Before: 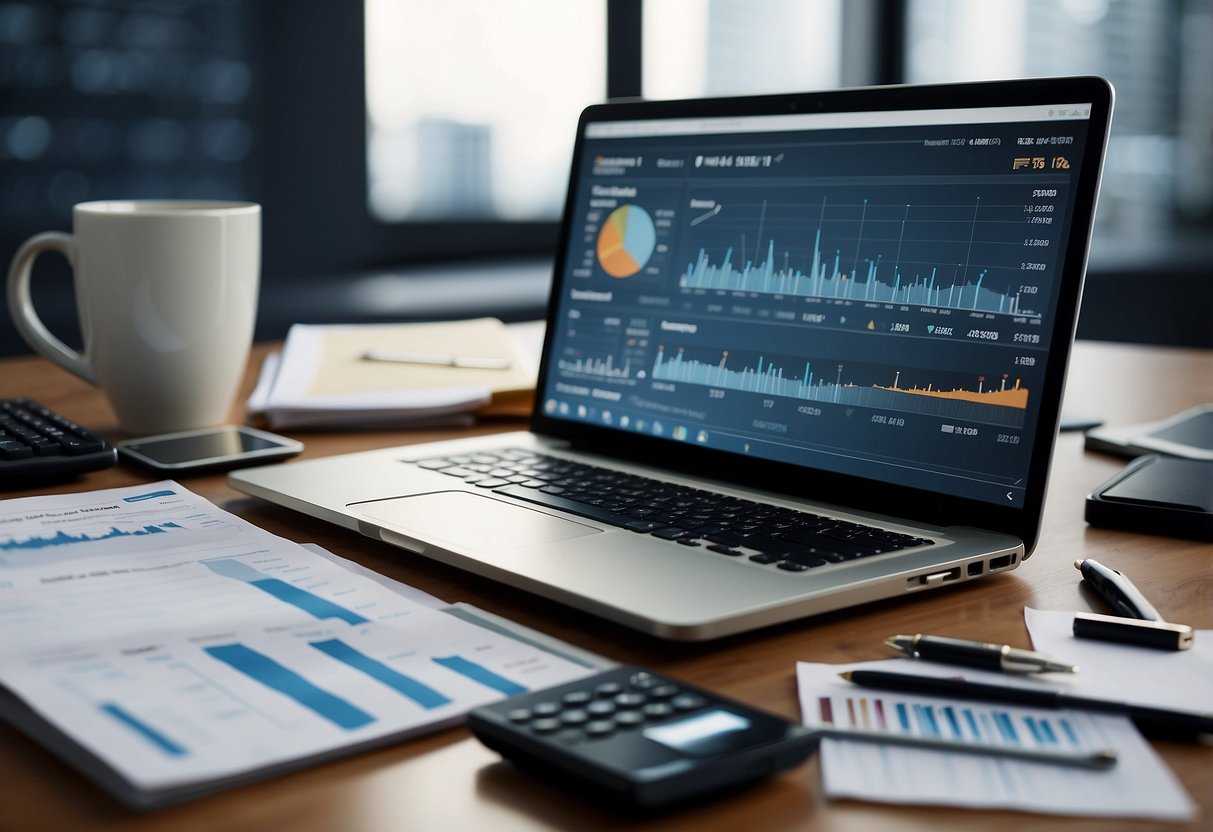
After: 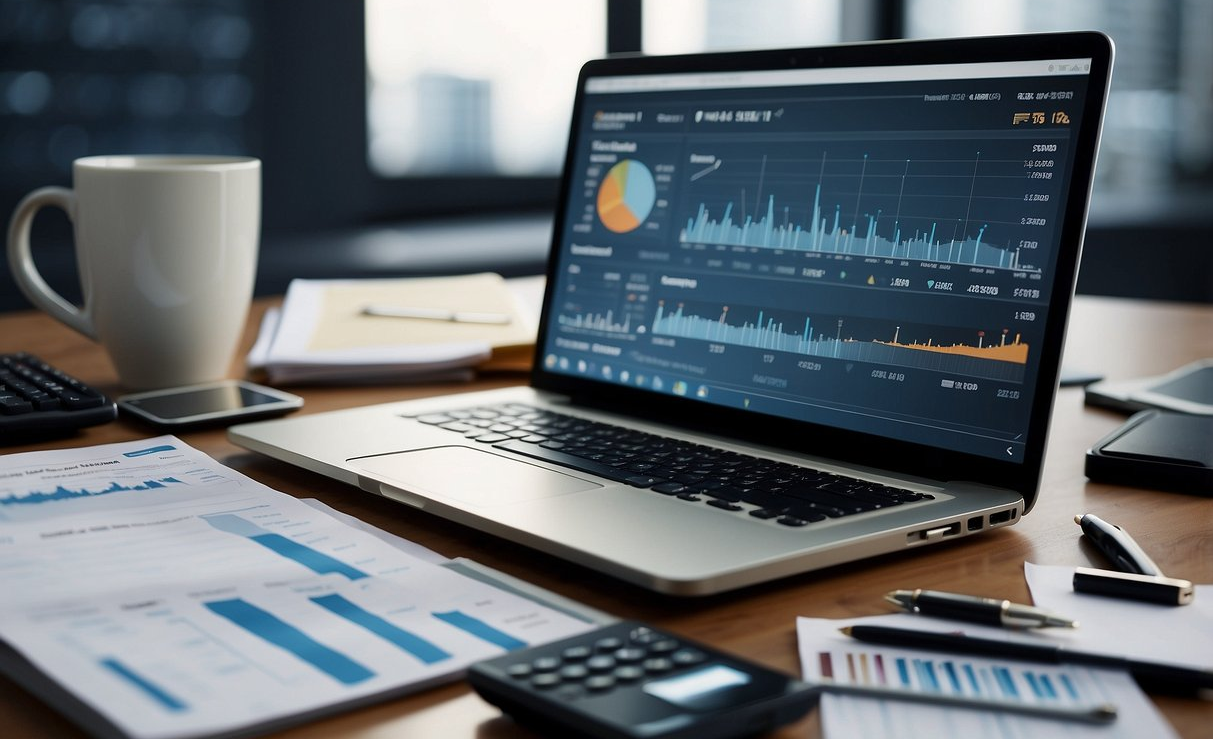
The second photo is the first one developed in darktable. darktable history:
crop and rotate: top 5.484%, bottom 5.649%
